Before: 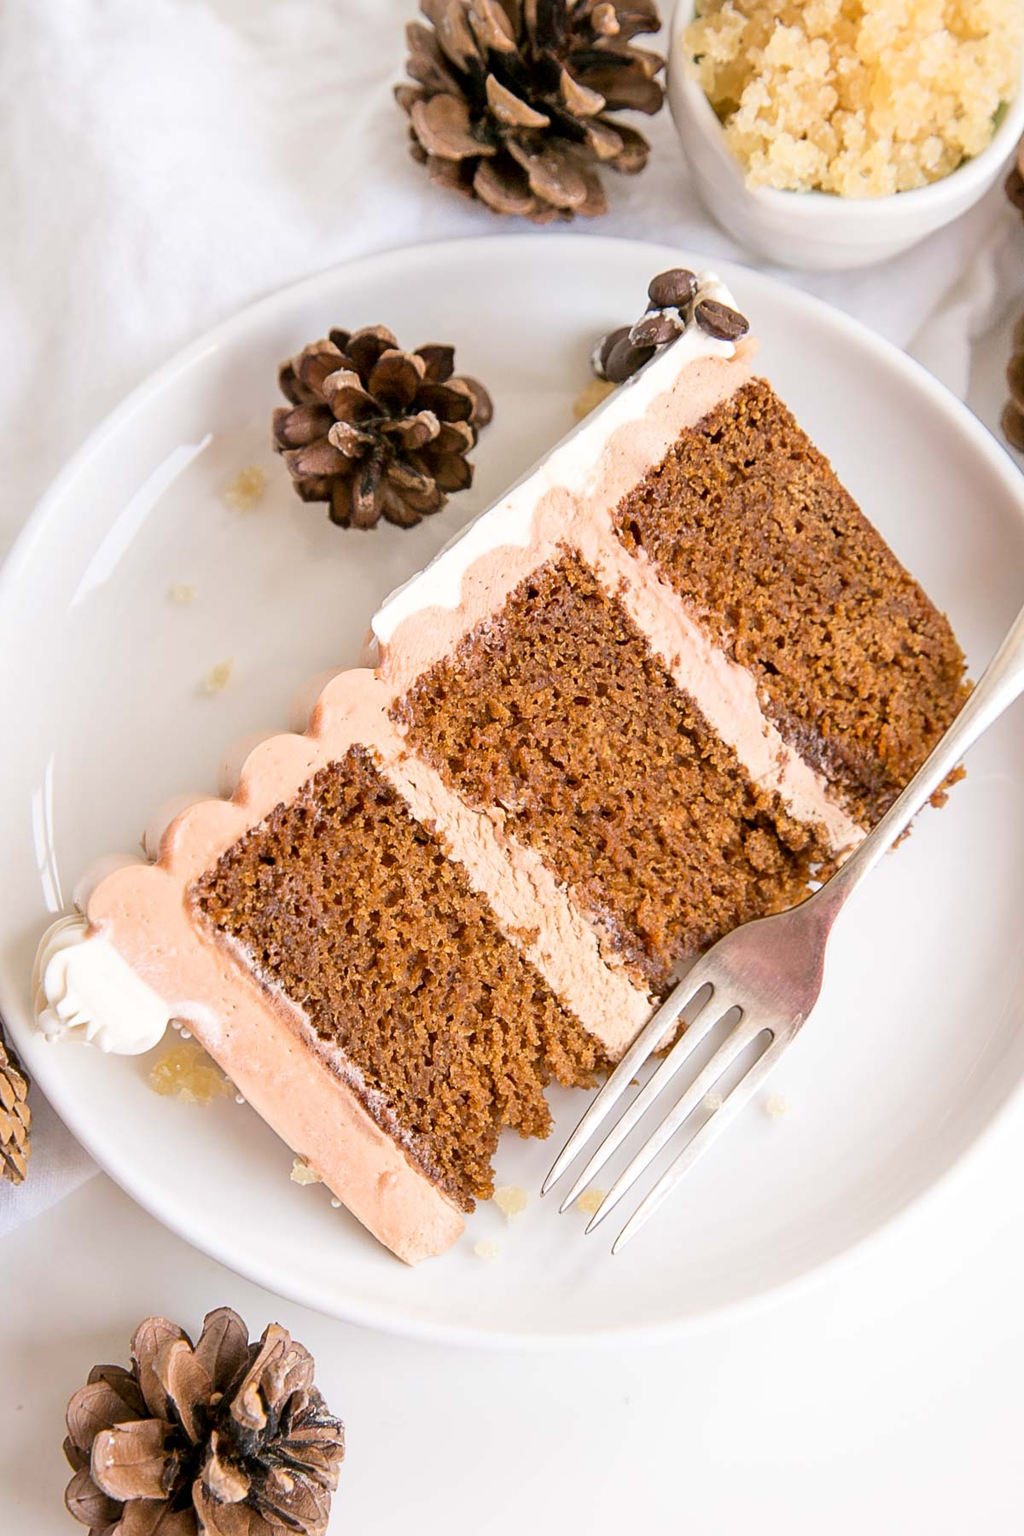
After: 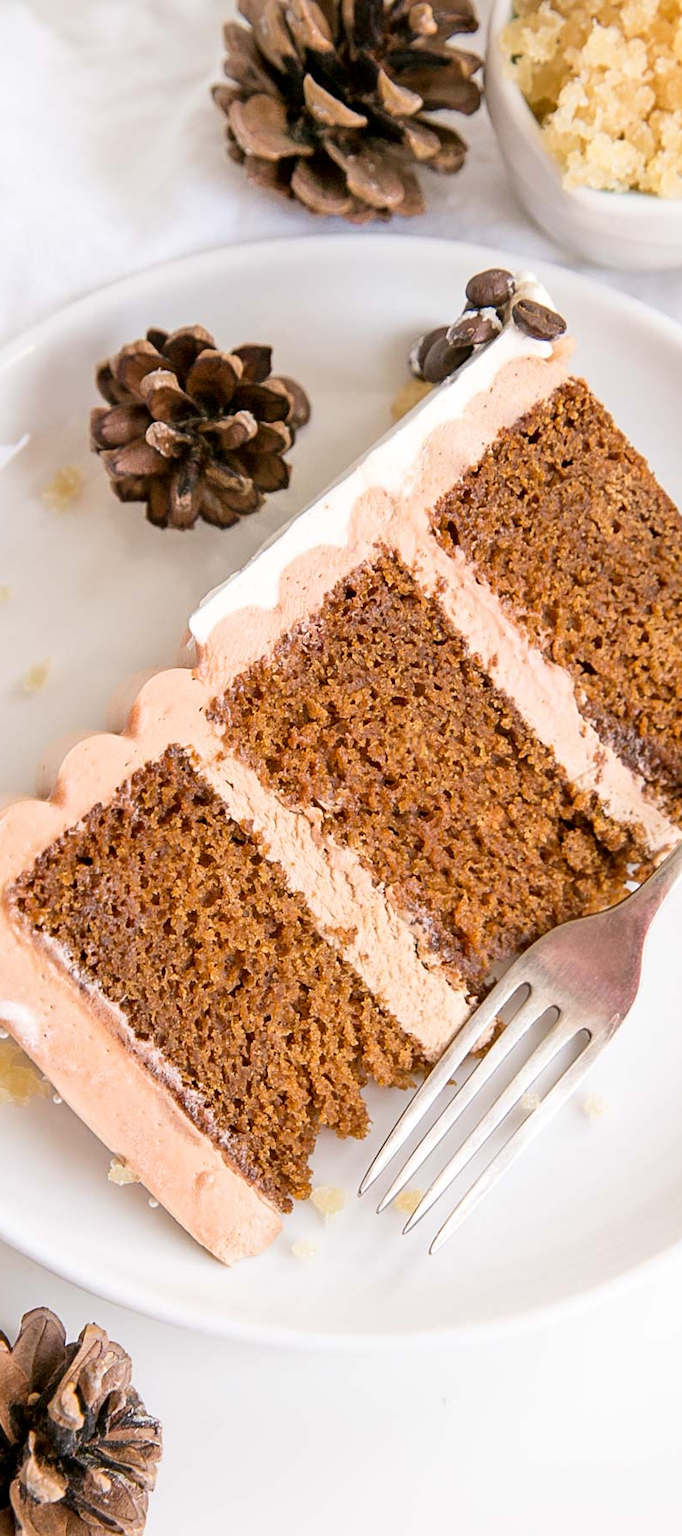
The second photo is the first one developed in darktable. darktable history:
crop and rotate: left 17.843%, right 15.436%
